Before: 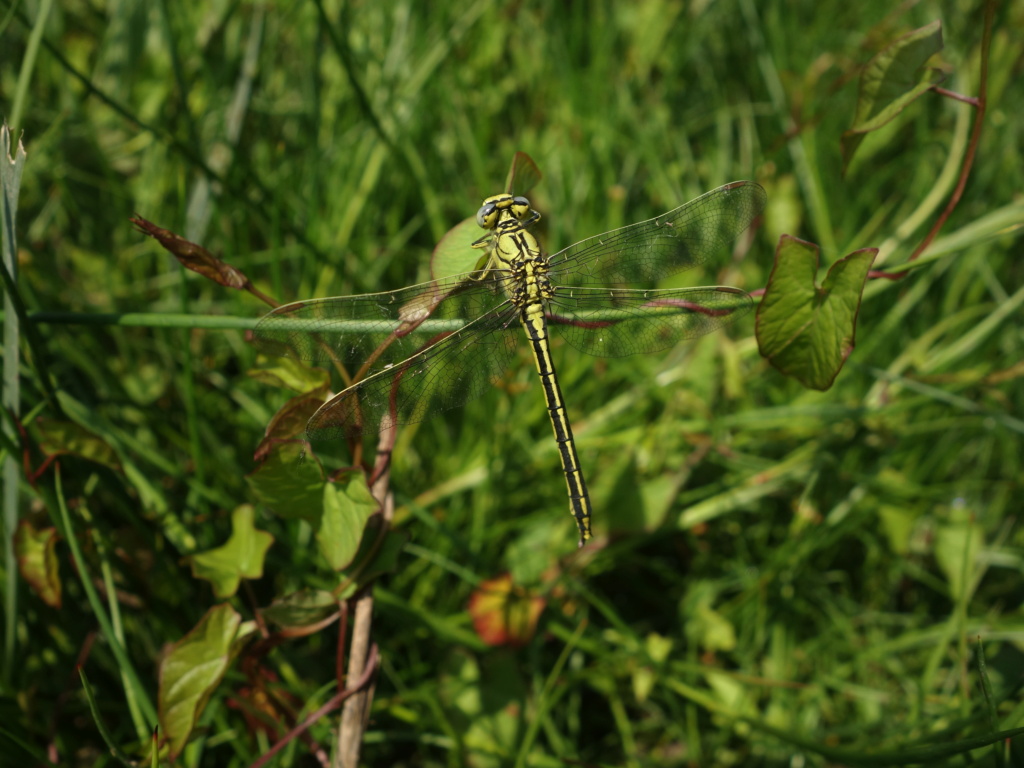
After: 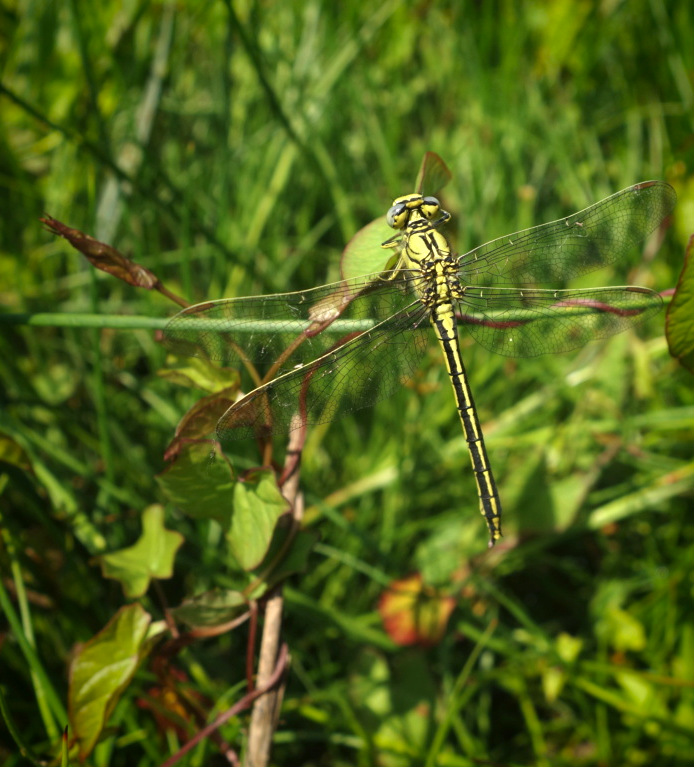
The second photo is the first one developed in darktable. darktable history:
crop and rotate: left 8.875%, right 23.346%
exposure: black level correction 0, exposure 0.594 EV, compensate highlight preservation false
vignetting: fall-off radius 59.84%, saturation 0.374, automatic ratio true
